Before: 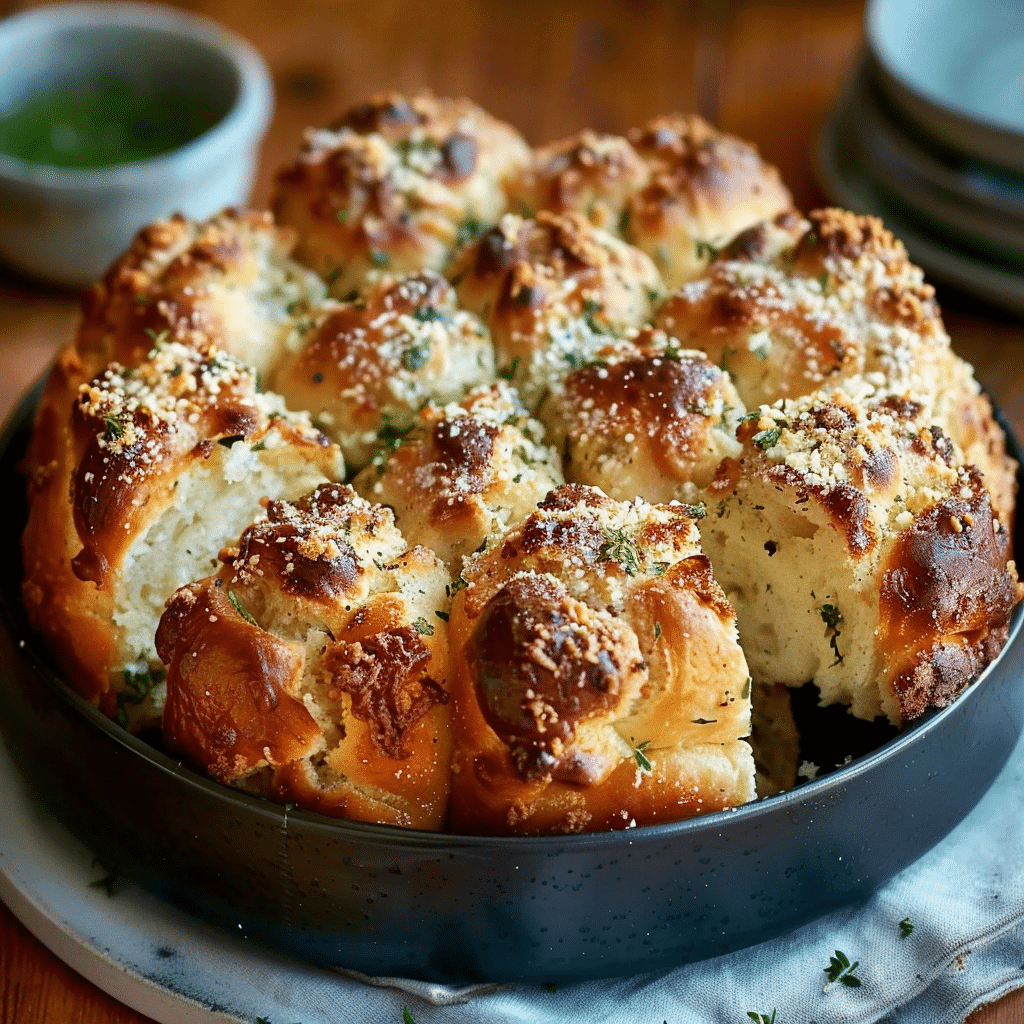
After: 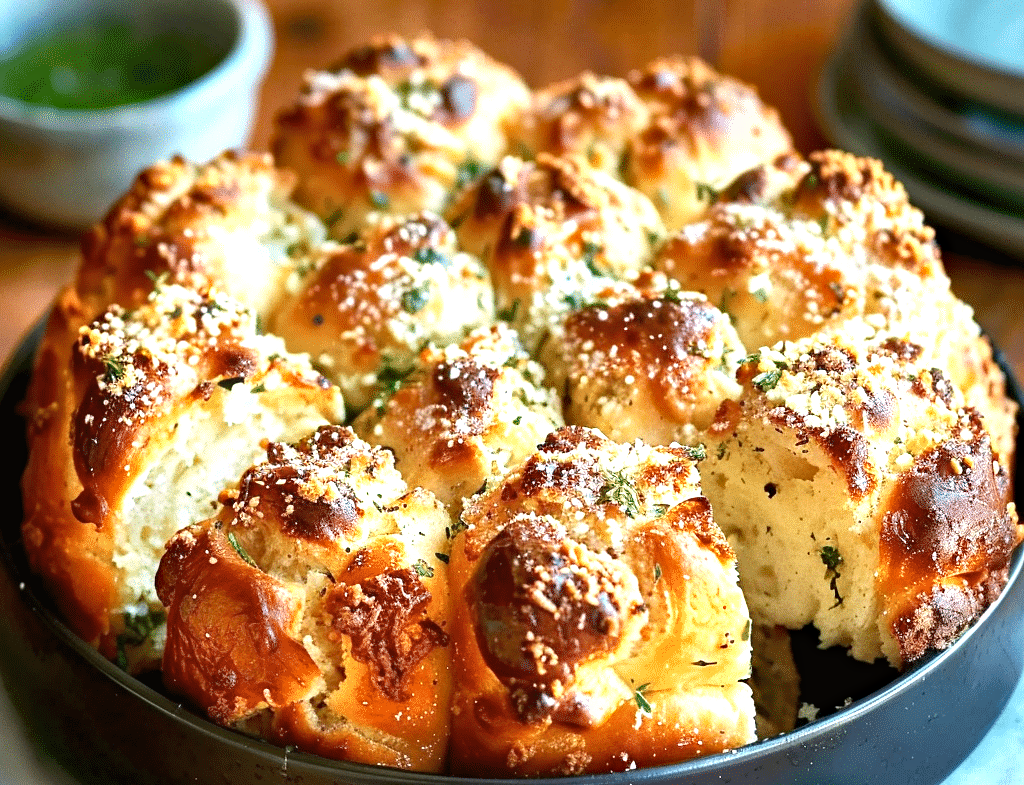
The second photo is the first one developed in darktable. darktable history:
haze removal: adaptive false
crop: top 5.667%, bottom 17.637%
exposure: black level correction 0, exposure 1 EV, compensate exposure bias true, compensate highlight preservation false
